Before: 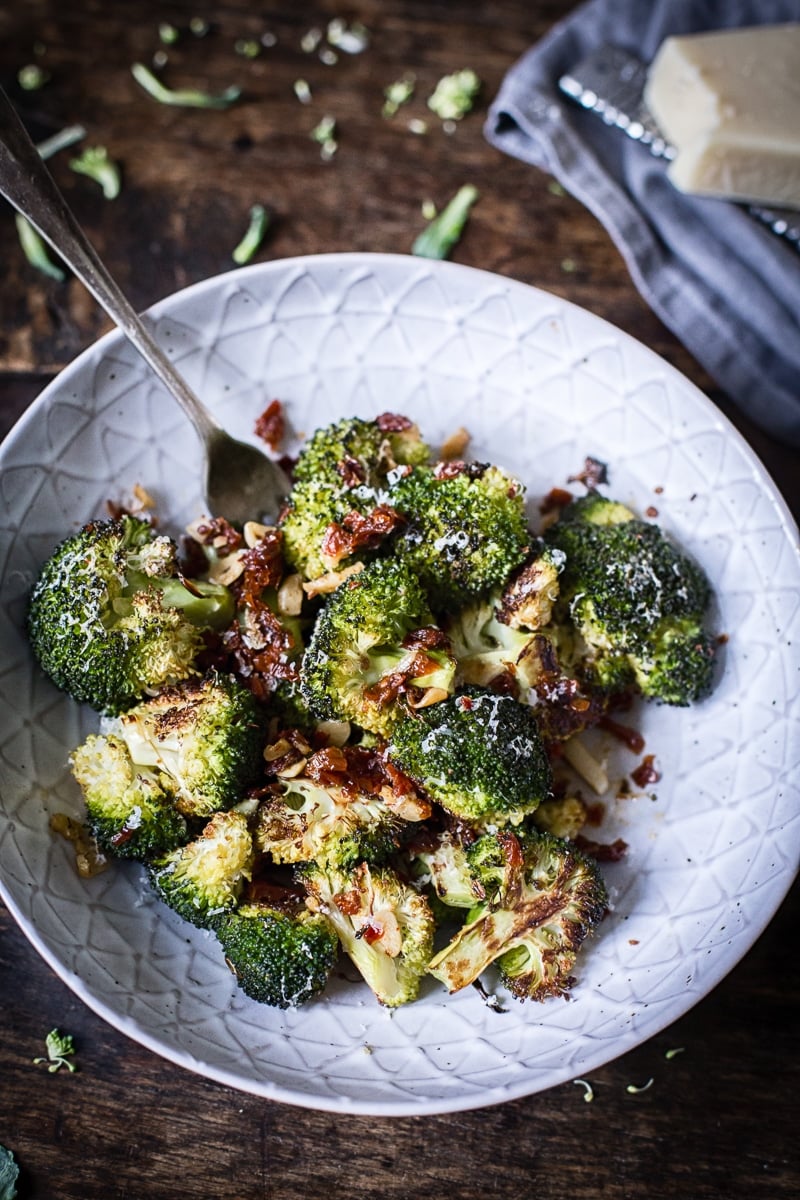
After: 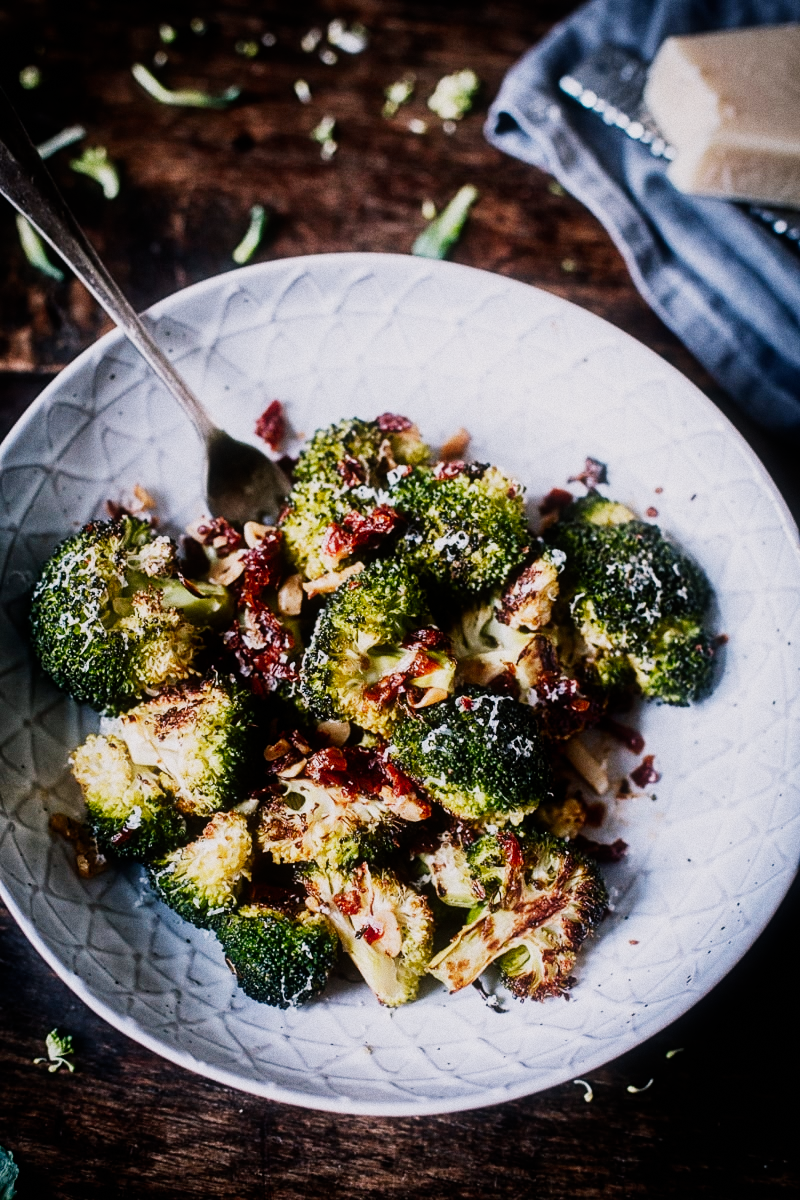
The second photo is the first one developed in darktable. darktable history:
contrast equalizer: octaves 7, y [[0.6 ×6], [0.55 ×6], [0 ×6], [0 ×6], [0 ×6]], mix 0.2
color balance rgb: shadows lift › chroma 2%, shadows lift › hue 217.2°, power › chroma 0.25%, power › hue 60°, highlights gain › chroma 1.5%, highlights gain › hue 309.6°, global offset › luminance -0.5%, perceptual saturation grading › global saturation 15%, global vibrance 20%
diffuse or sharpen "bloom 20%": radius span 32, 1st order speed 50%, 2nd order speed 50%, 3rd order speed 50%, 4th order speed 50% | blend: blend mode normal, opacity 20%; mask: uniform (no mask)
rgb primaries: red hue -0.035, red purity 1.02, green hue 0.052, green purity 0.95, blue hue -0.122, blue purity 0.95
sigmoid: contrast 1.8, skew -0.2, preserve hue 0%, red attenuation 0.1, red rotation 0.035, green attenuation 0.1, green rotation -0.017, blue attenuation 0.15, blue rotation -0.052, base primaries Rec2020
grain "film": coarseness 0.09 ISO
